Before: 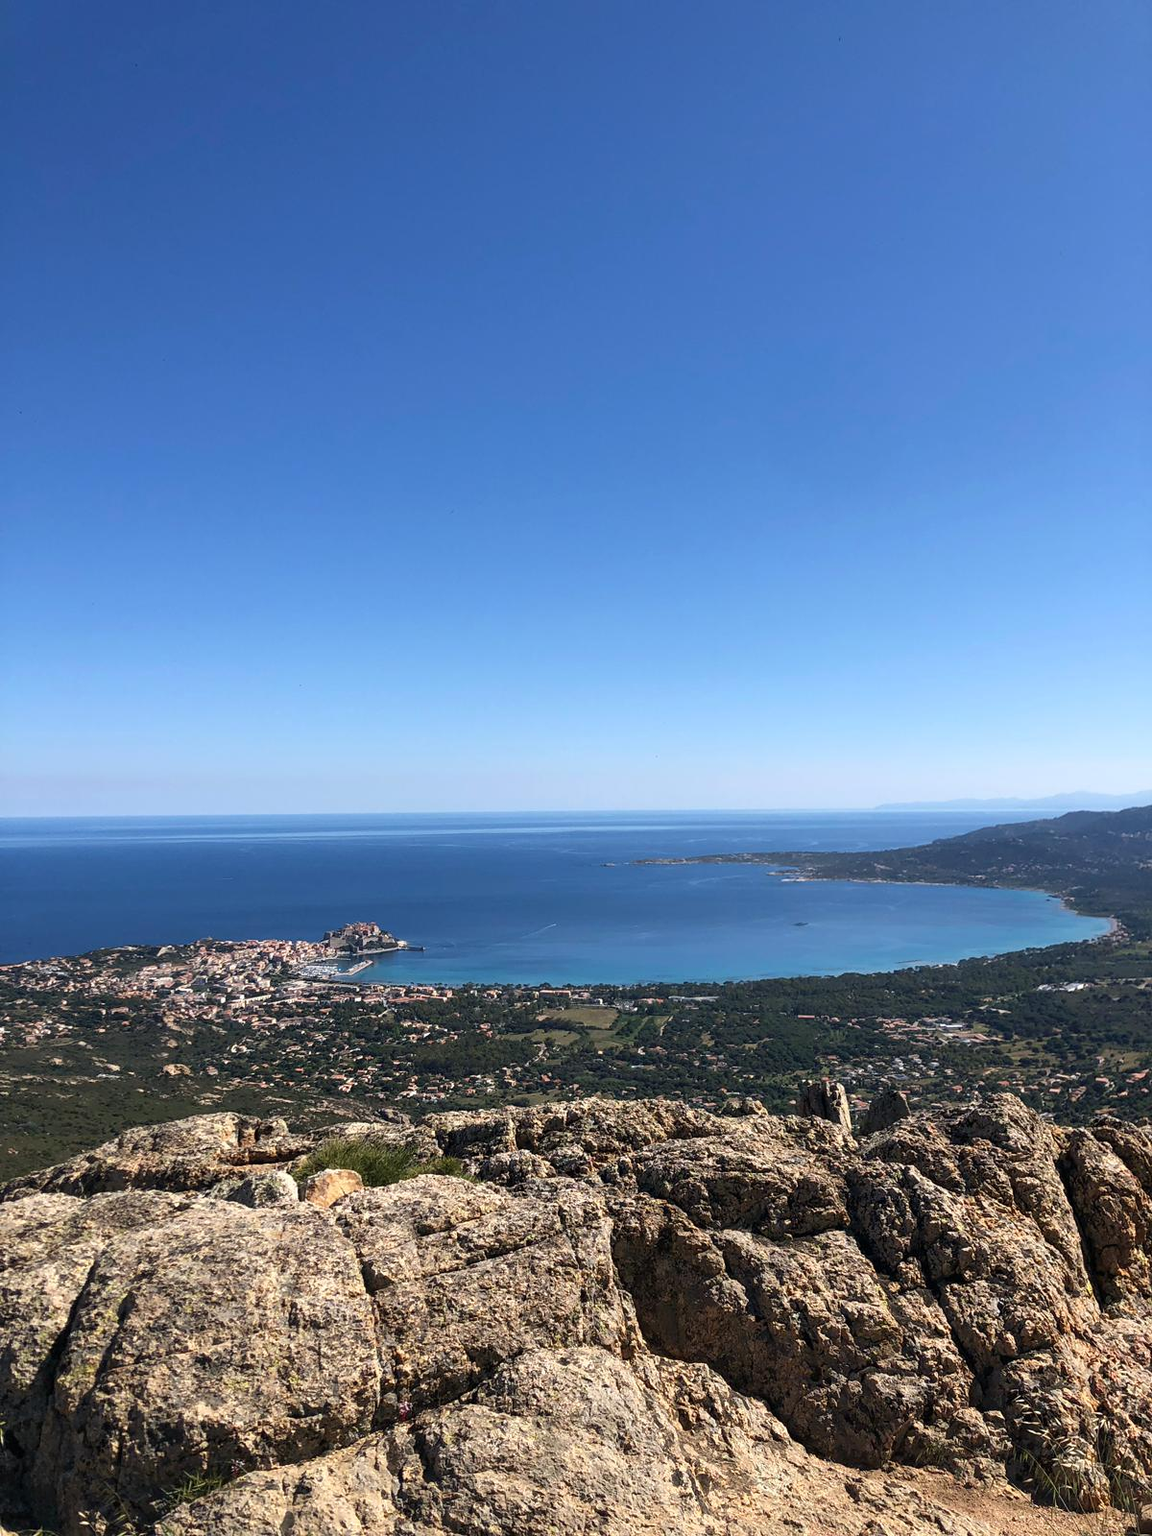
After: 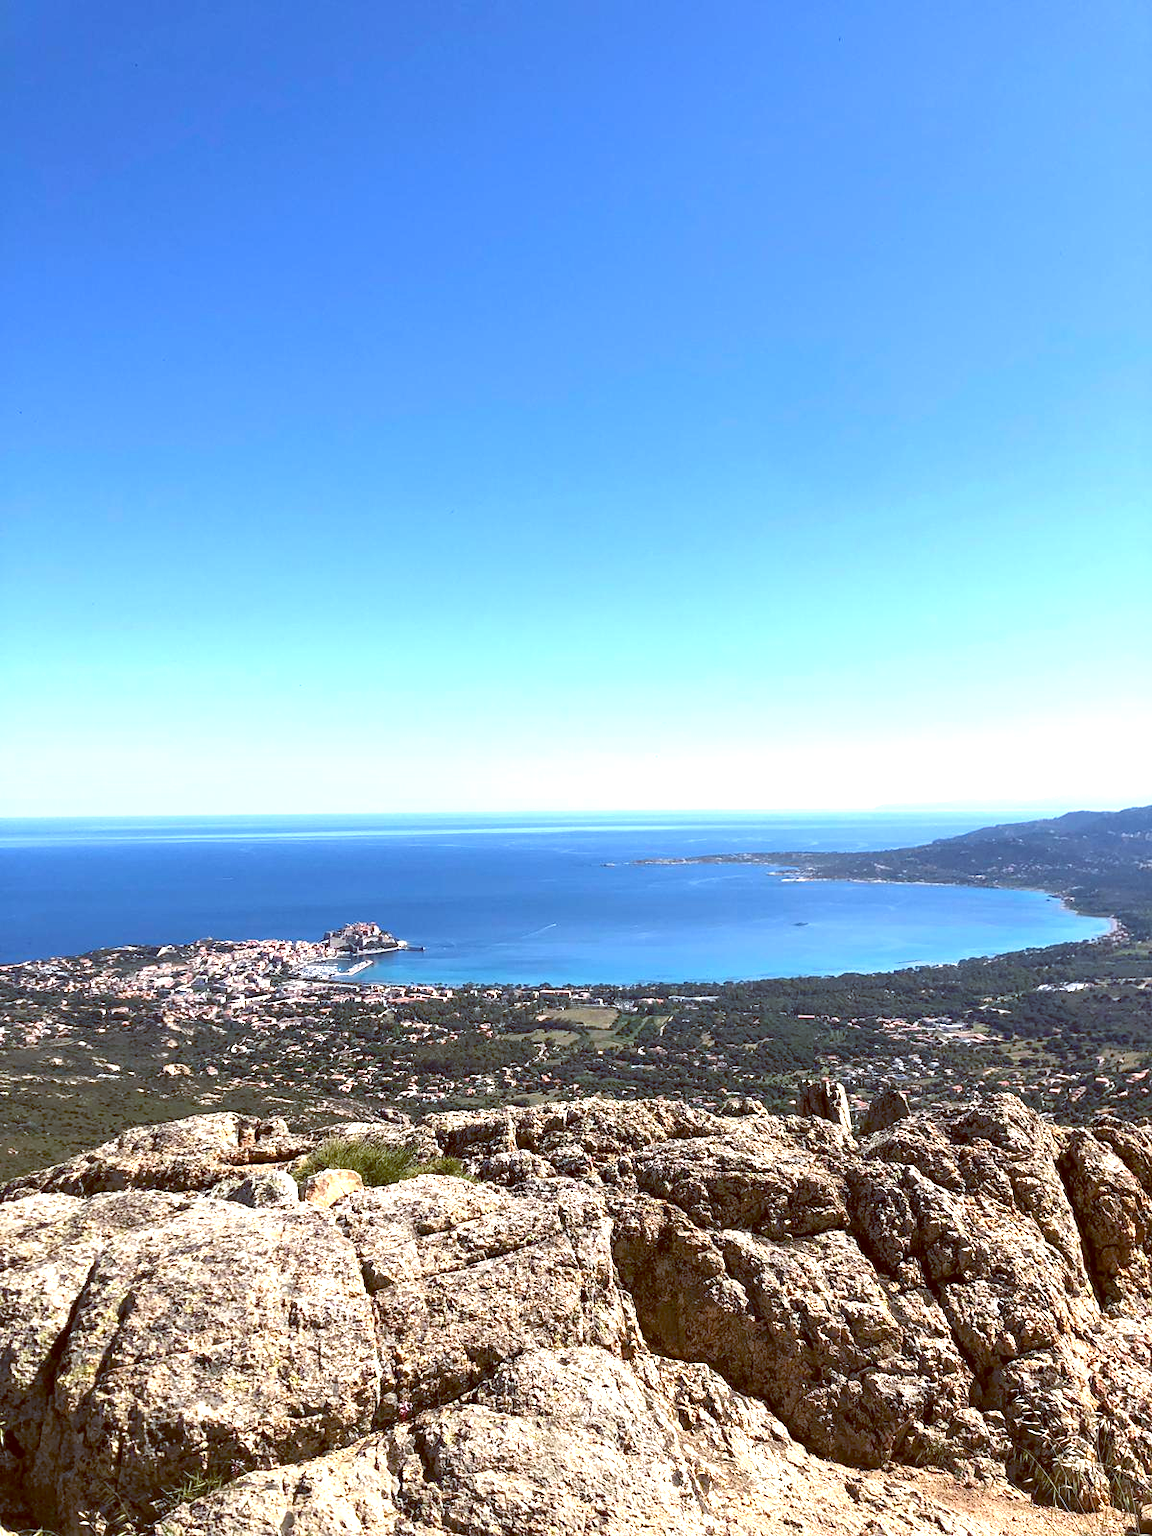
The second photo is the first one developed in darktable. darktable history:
color balance: lift [1, 1.015, 1.004, 0.985], gamma [1, 0.958, 0.971, 1.042], gain [1, 0.956, 0.977, 1.044]
exposure: black level correction 0, exposure 1.1 EV, compensate exposure bias true, compensate highlight preservation false
